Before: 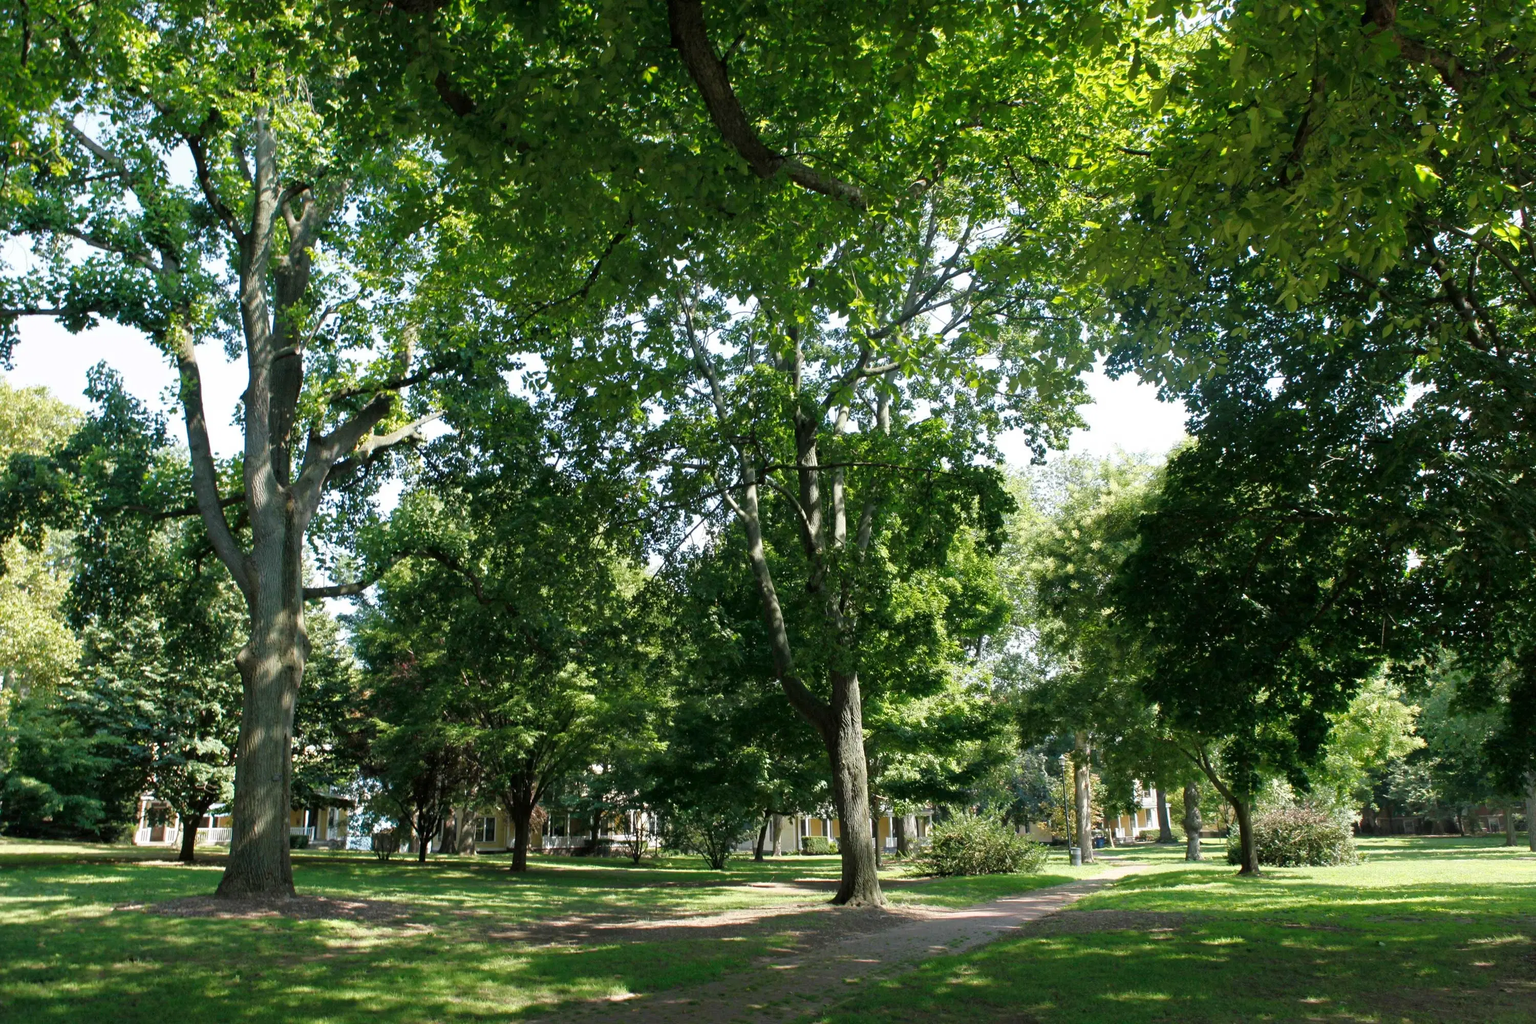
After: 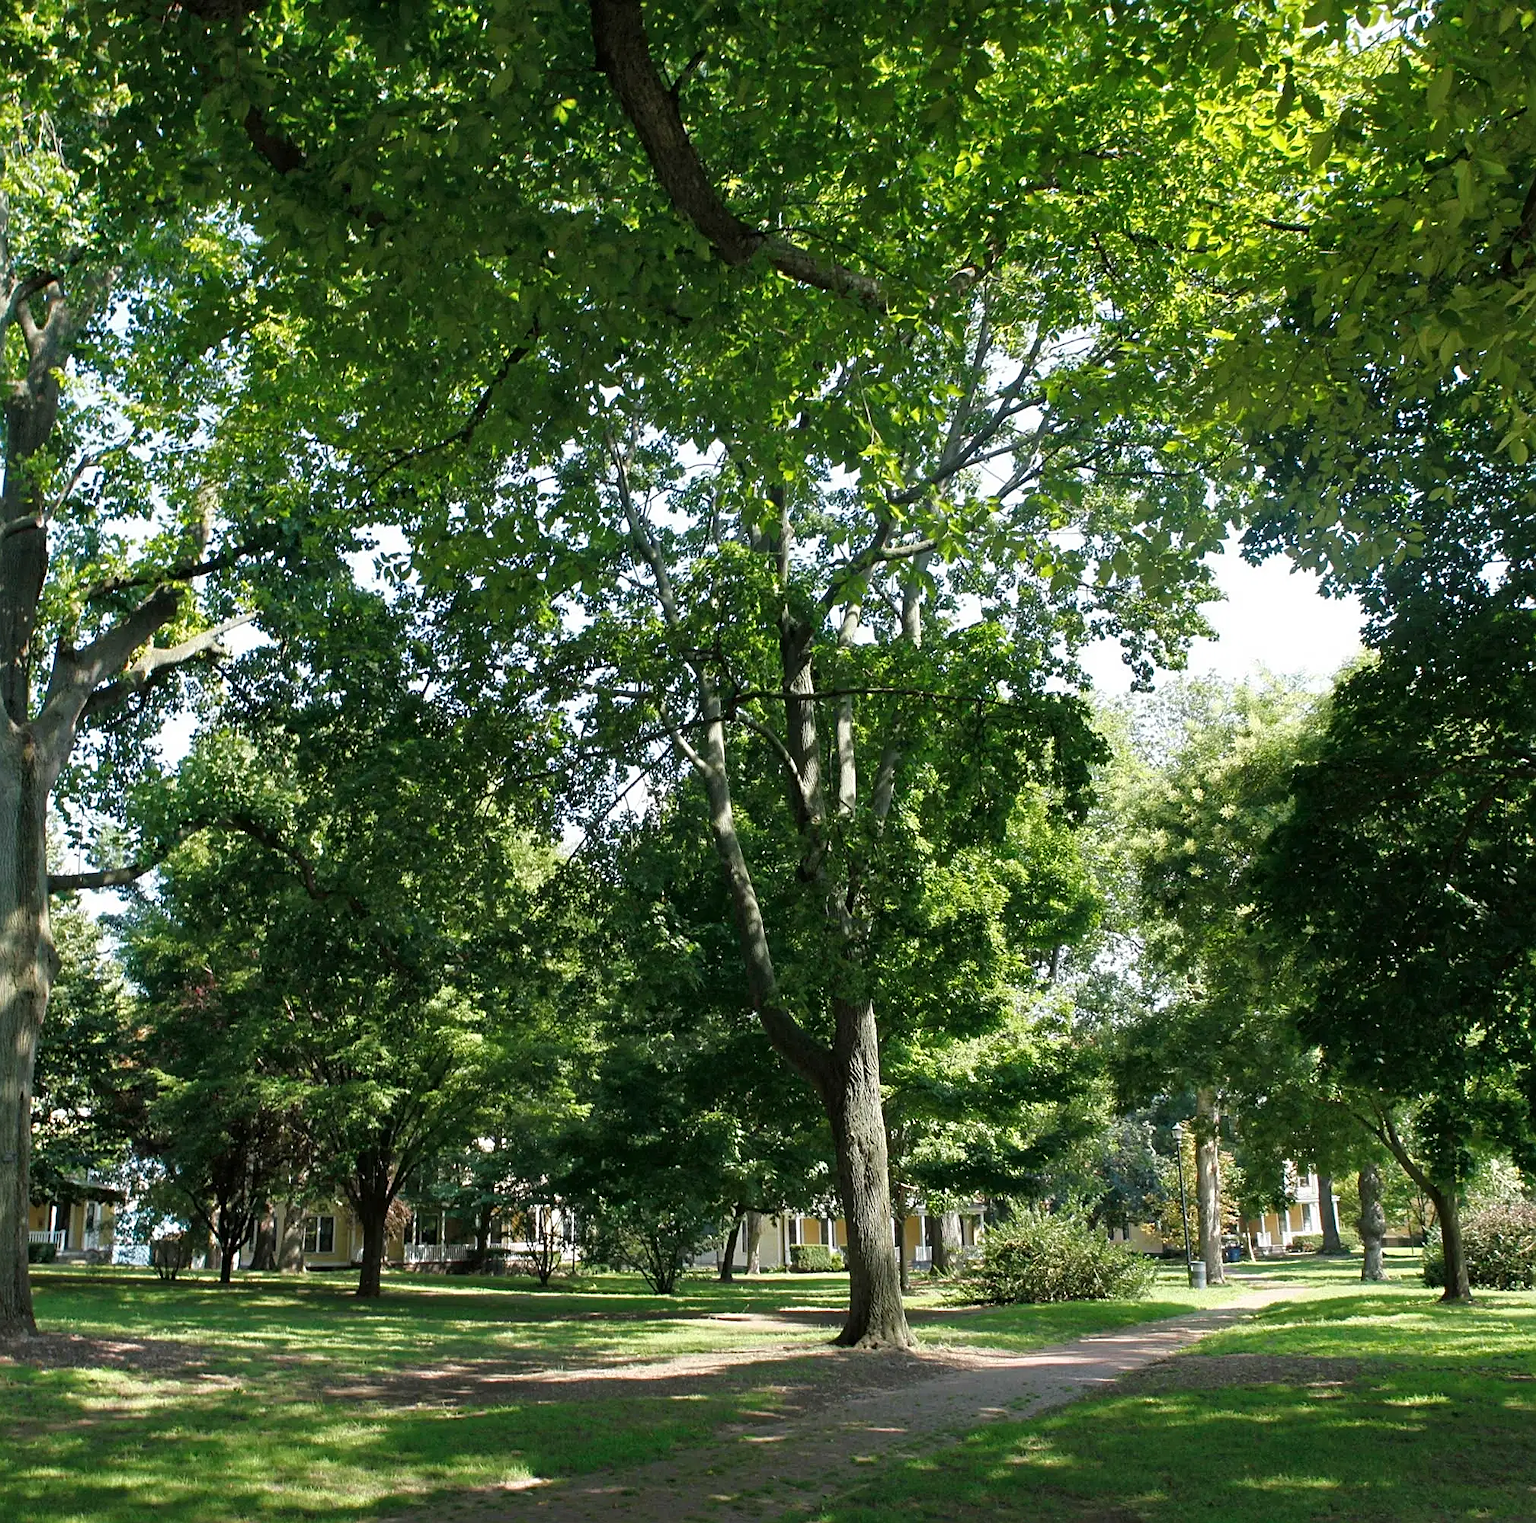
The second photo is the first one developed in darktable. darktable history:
shadows and highlights: radius 124.82, shadows 30.56, highlights -30.5, low approximation 0.01, soften with gaussian
sharpen: amount 0.494
crop and rotate: left 17.639%, right 15.138%
